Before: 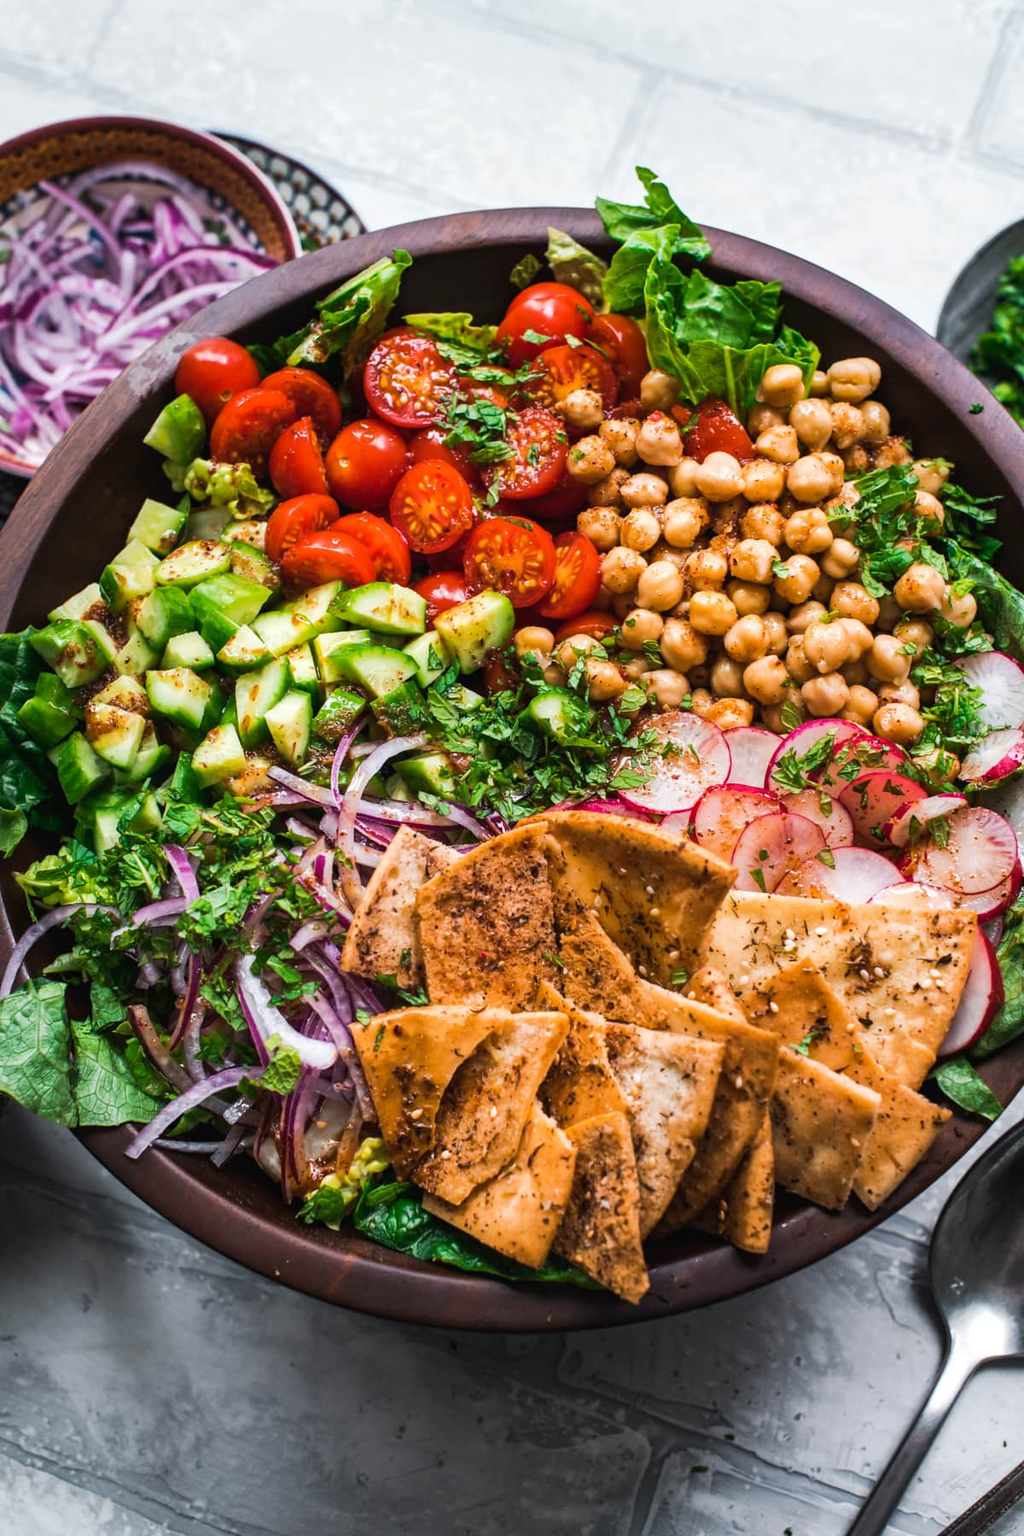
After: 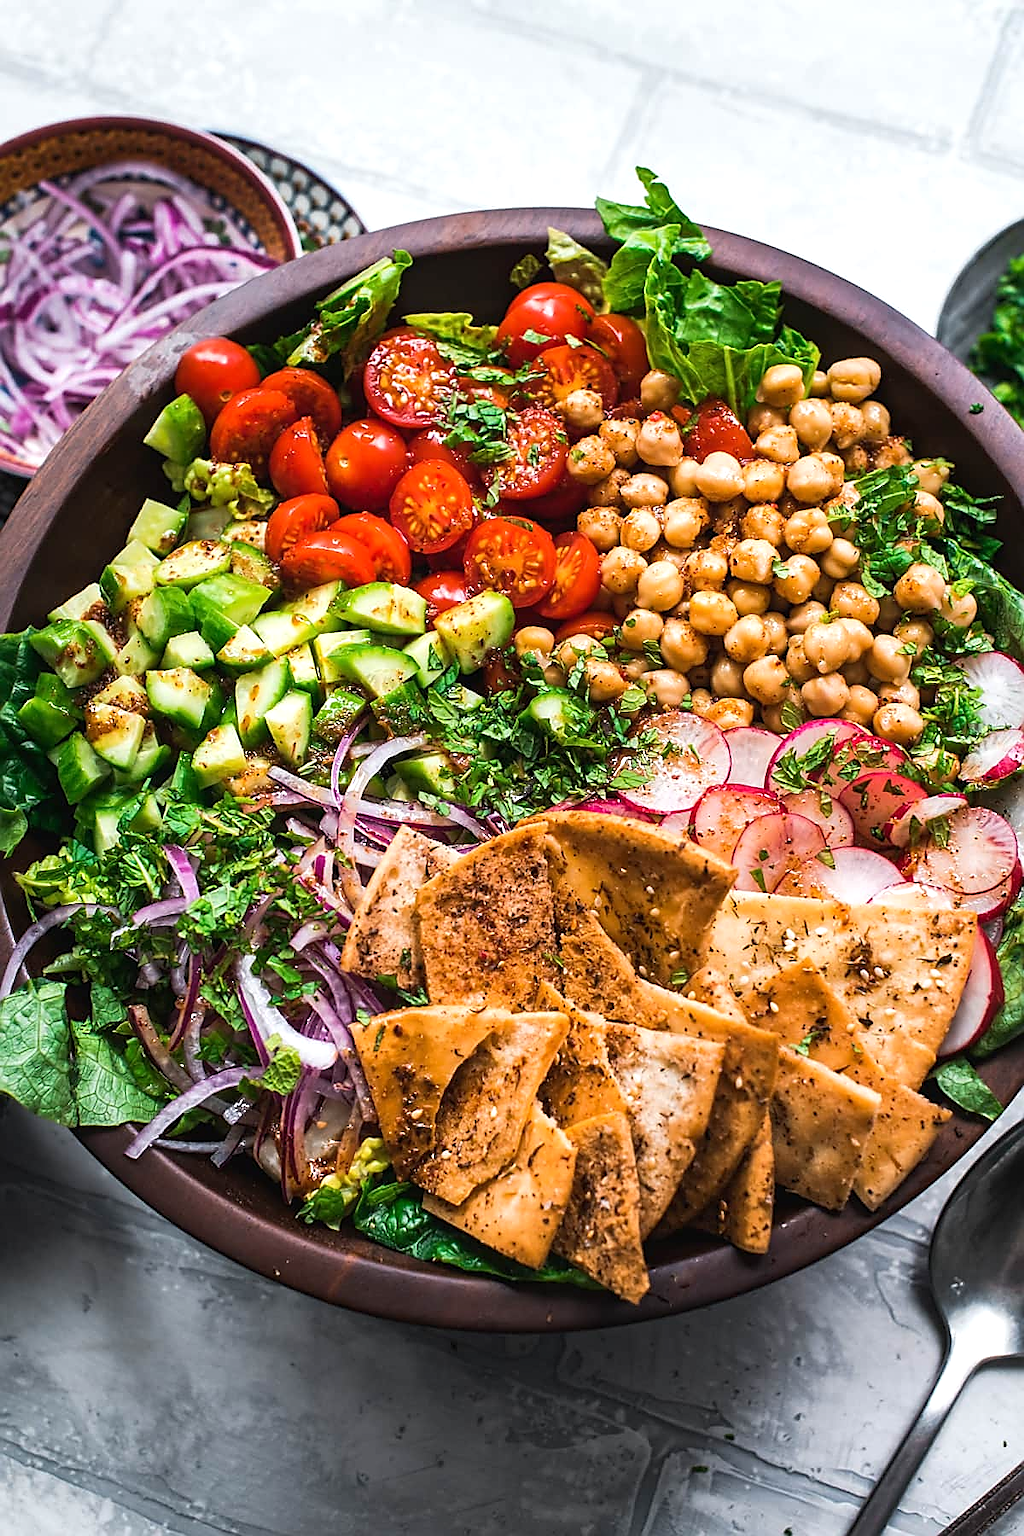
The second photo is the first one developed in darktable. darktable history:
exposure: exposure 0.202 EV, compensate exposure bias true, compensate highlight preservation false
sharpen: radius 1.348, amount 1.247, threshold 0.683
